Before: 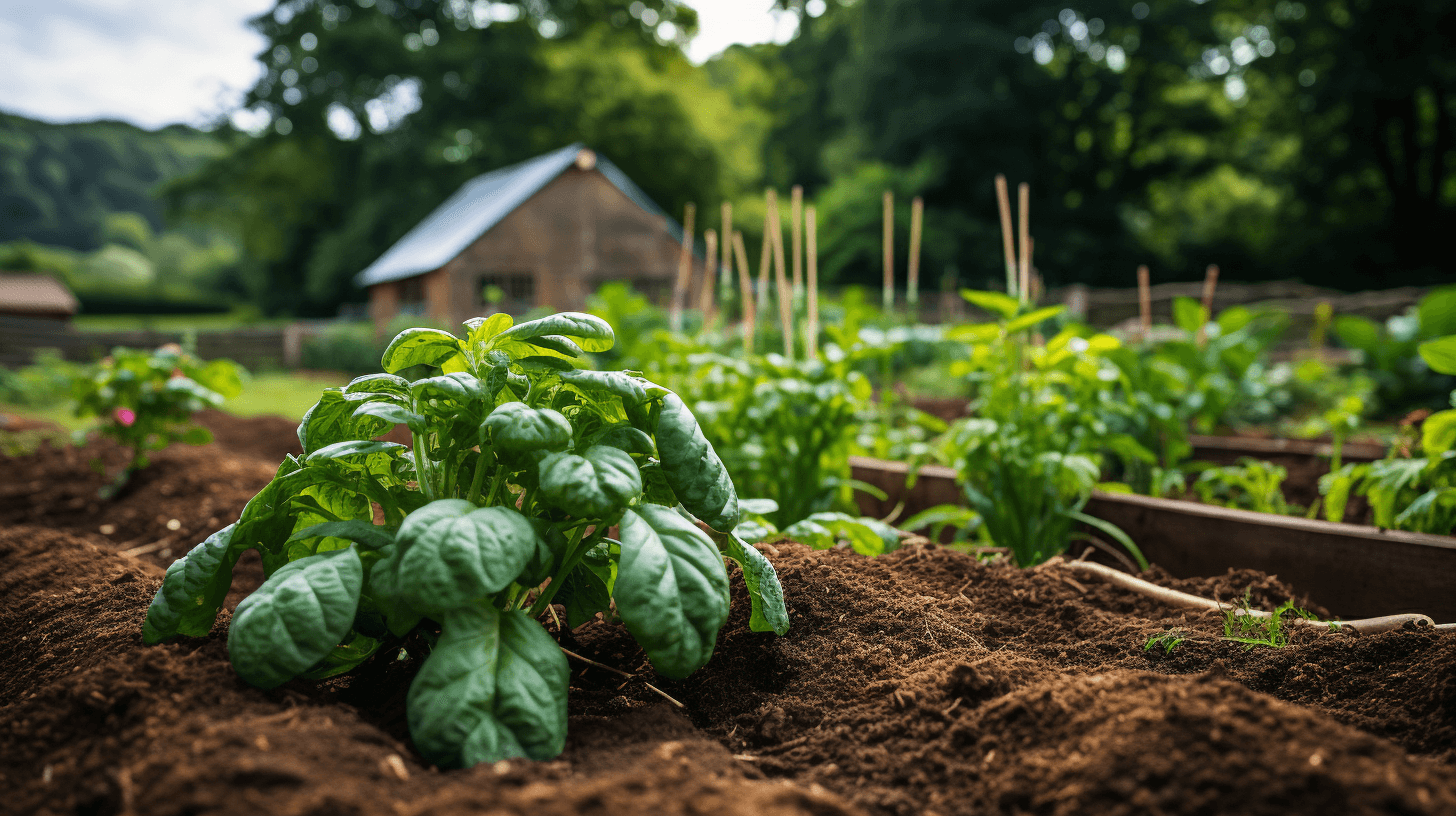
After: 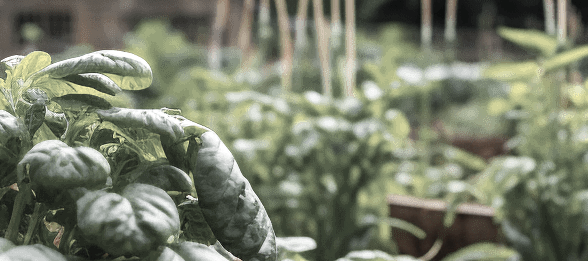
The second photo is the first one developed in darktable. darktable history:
exposure: black level correction 0, exposure 0.2 EV, compensate exposure bias true, compensate highlight preservation false
crop: left 31.751%, top 32.172%, right 27.8%, bottom 35.83%
color zones: curves: ch1 [(0, 0.831) (0.08, 0.771) (0.157, 0.268) (0.241, 0.207) (0.562, -0.005) (0.714, -0.013) (0.876, 0.01) (1, 0.831)]
